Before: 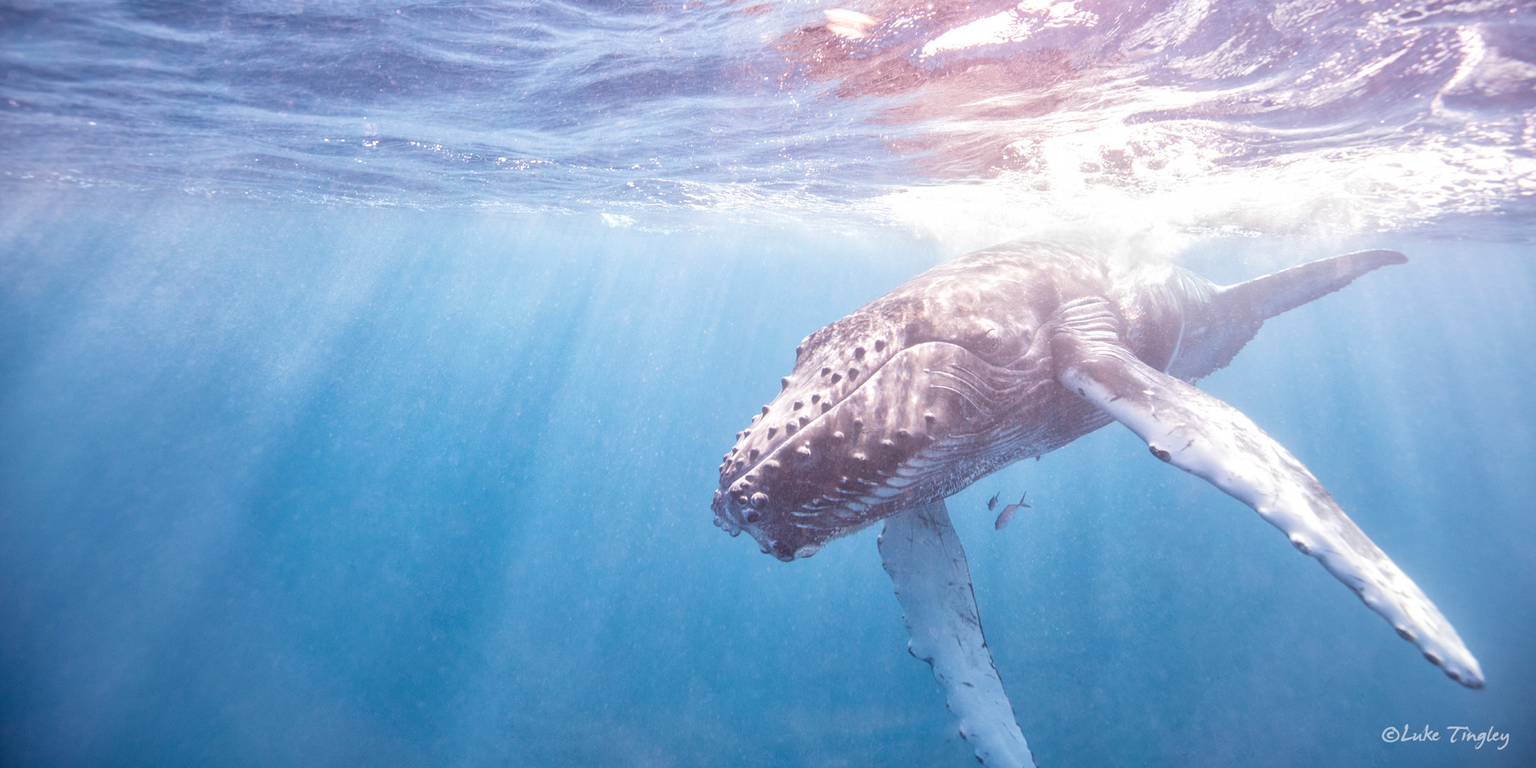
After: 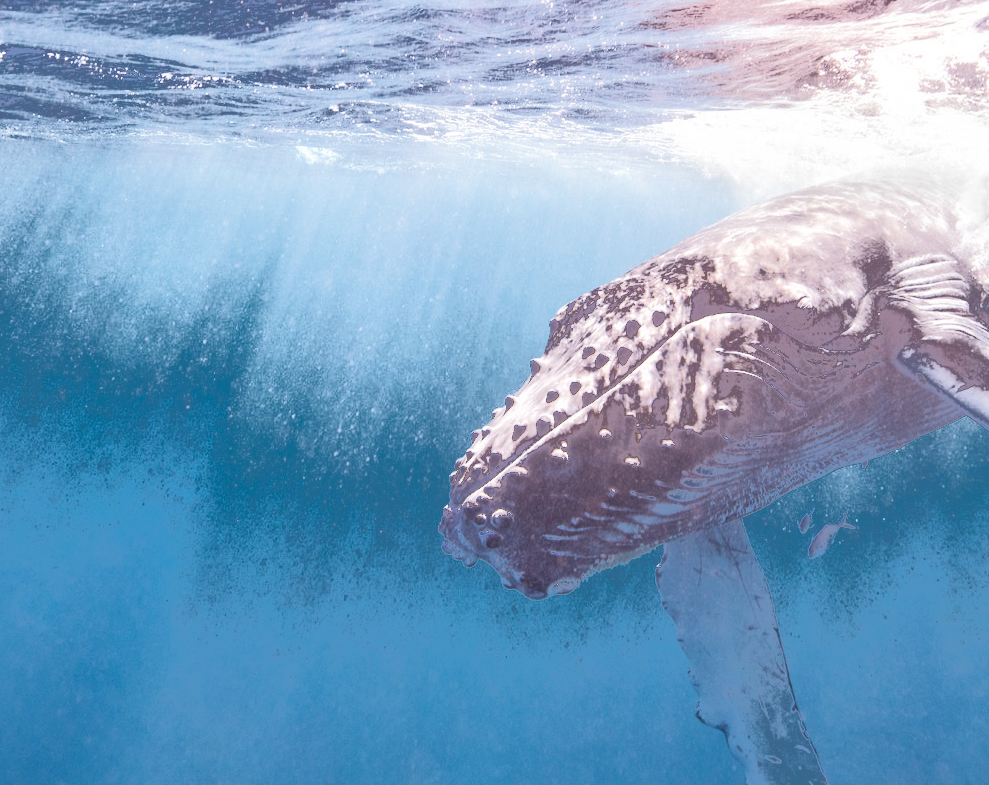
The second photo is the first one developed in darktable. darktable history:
crop and rotate: angle 0.02°, left 24.353%, top 13.219%, right 26.156%, bottom 8.224%
fill light: exposure -0.73 EV, center 0.69, width 2.2
